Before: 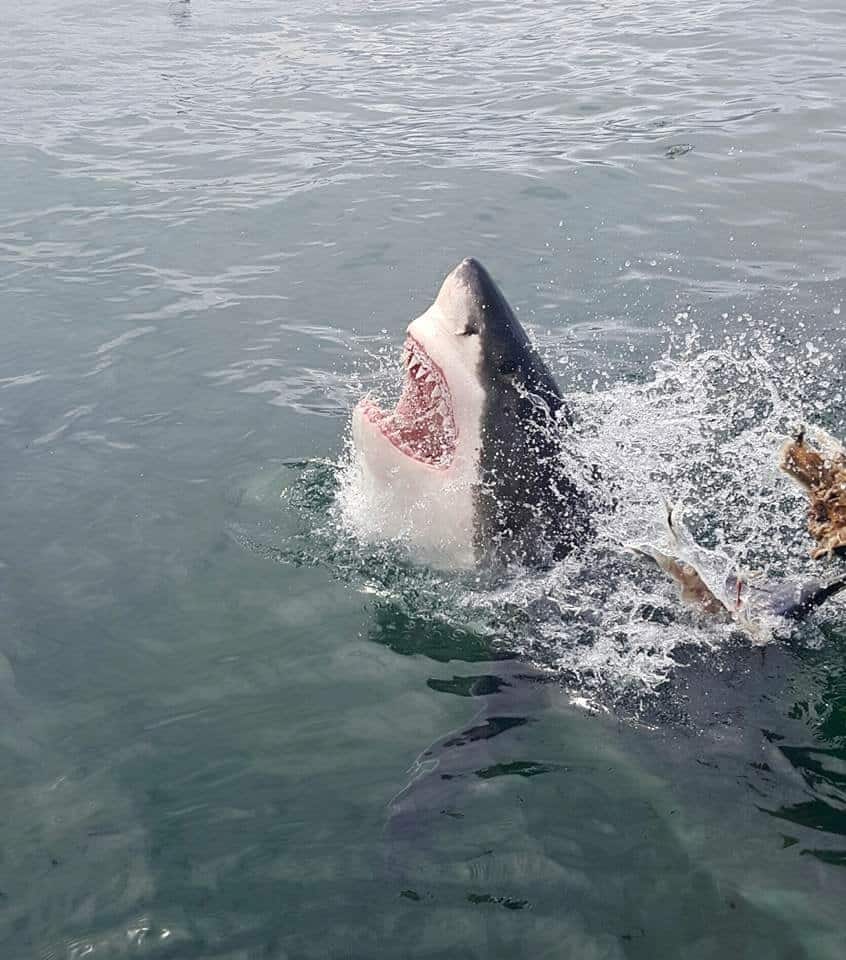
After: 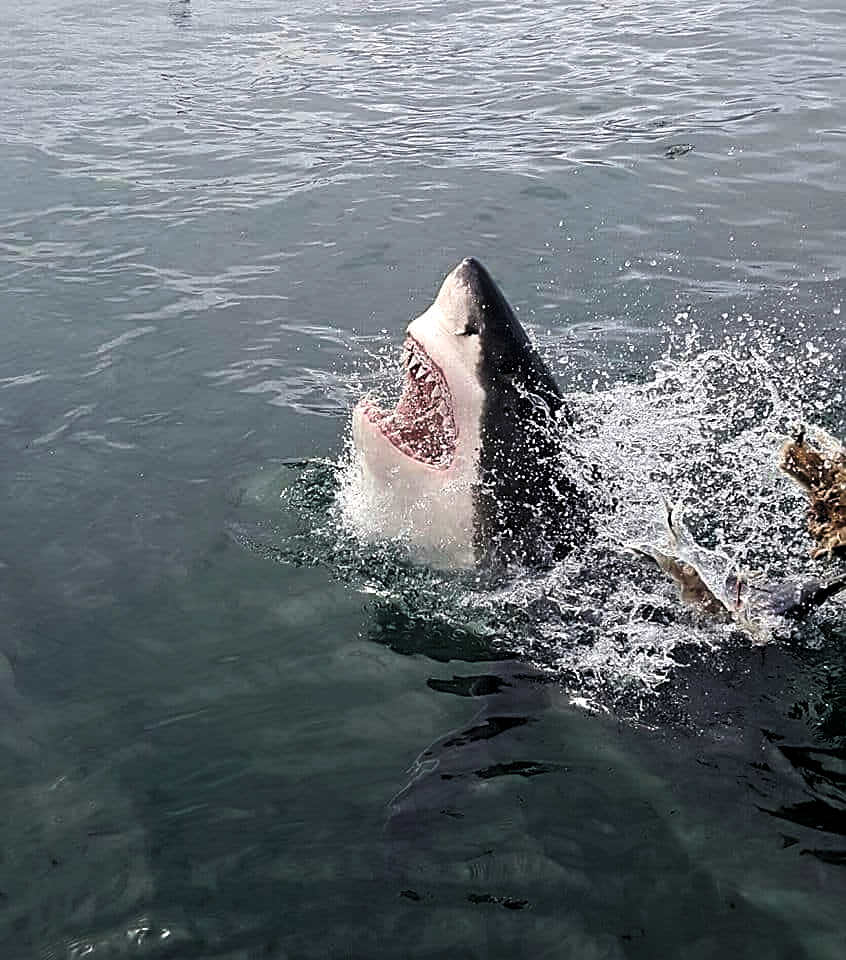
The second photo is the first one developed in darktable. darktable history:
levels: levels [0.101, 0.578, 0.953]
velvia: on, module defaults
sharpen: on, module defaults
